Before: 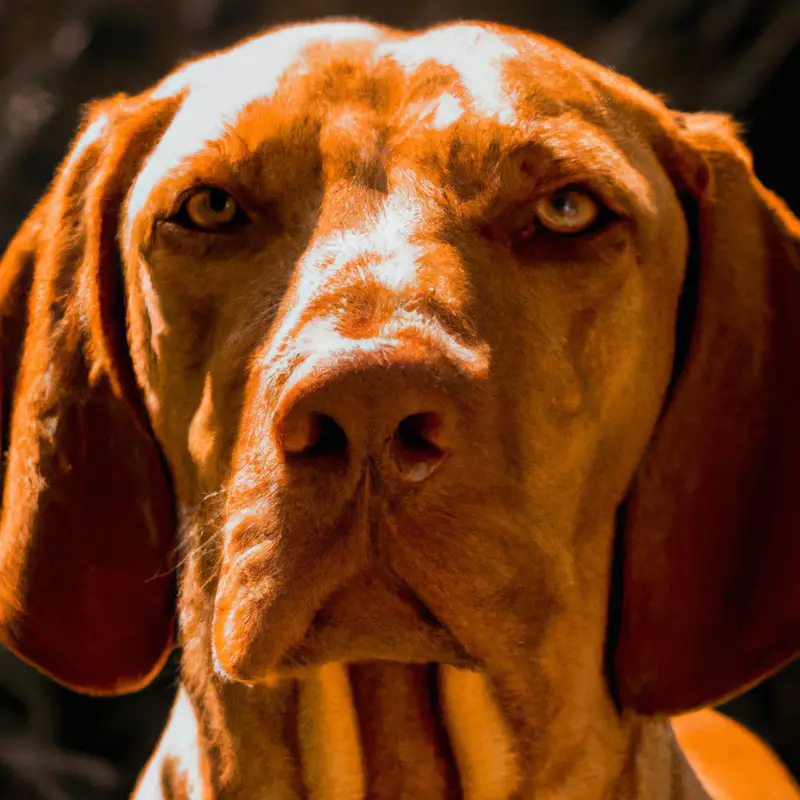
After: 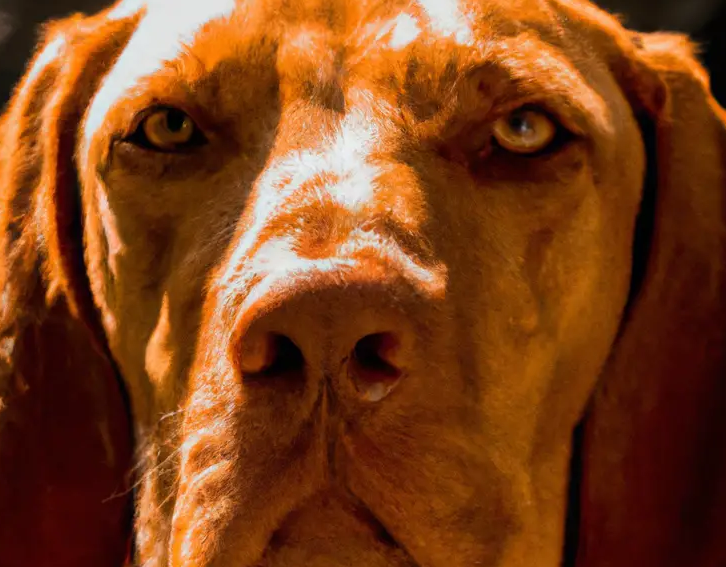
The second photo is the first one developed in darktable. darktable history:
crop: left 5.377%, top 10.088%, right 3.799%, bottom 18.977%
